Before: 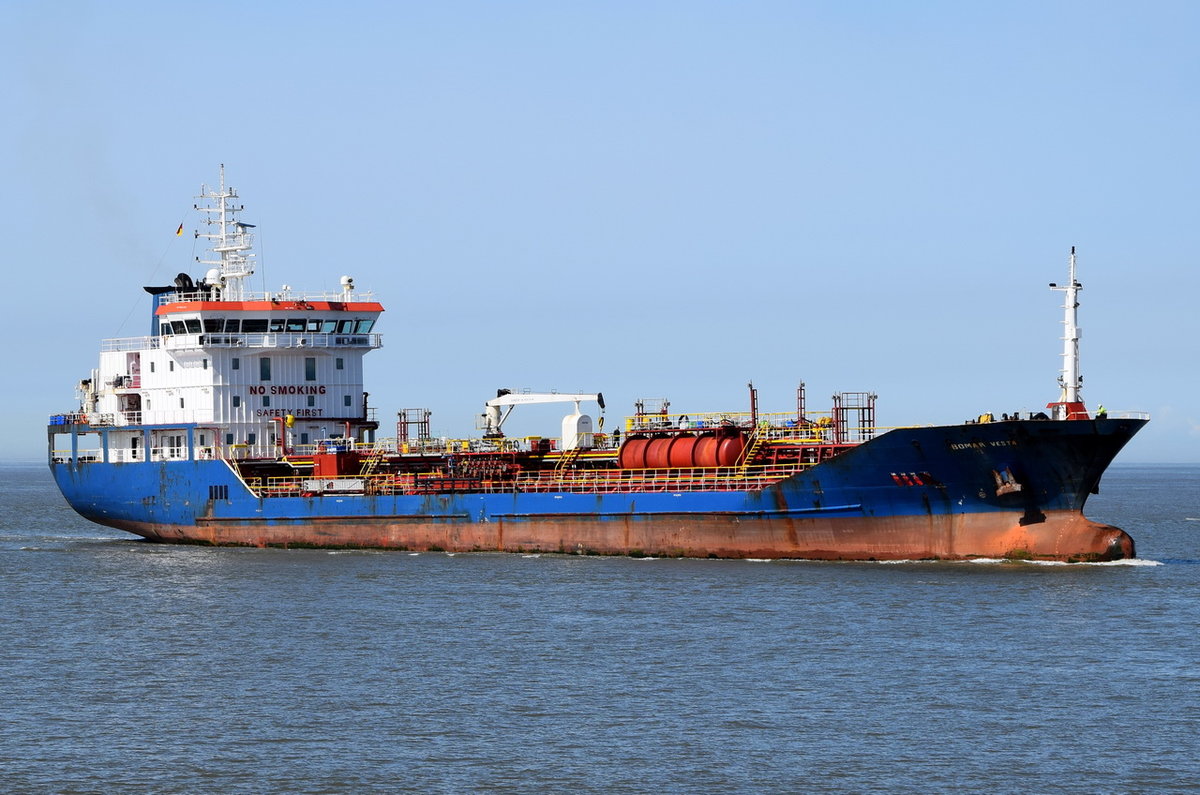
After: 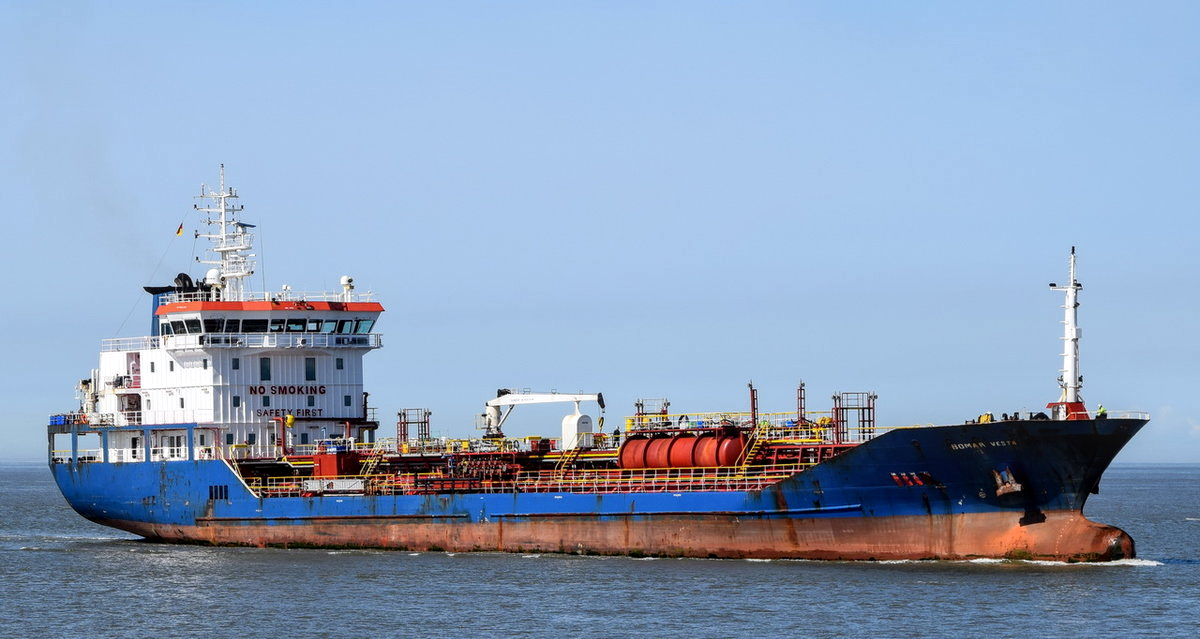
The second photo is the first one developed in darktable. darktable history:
crop: bottom 19.523%
local contrast: on, module defaults
